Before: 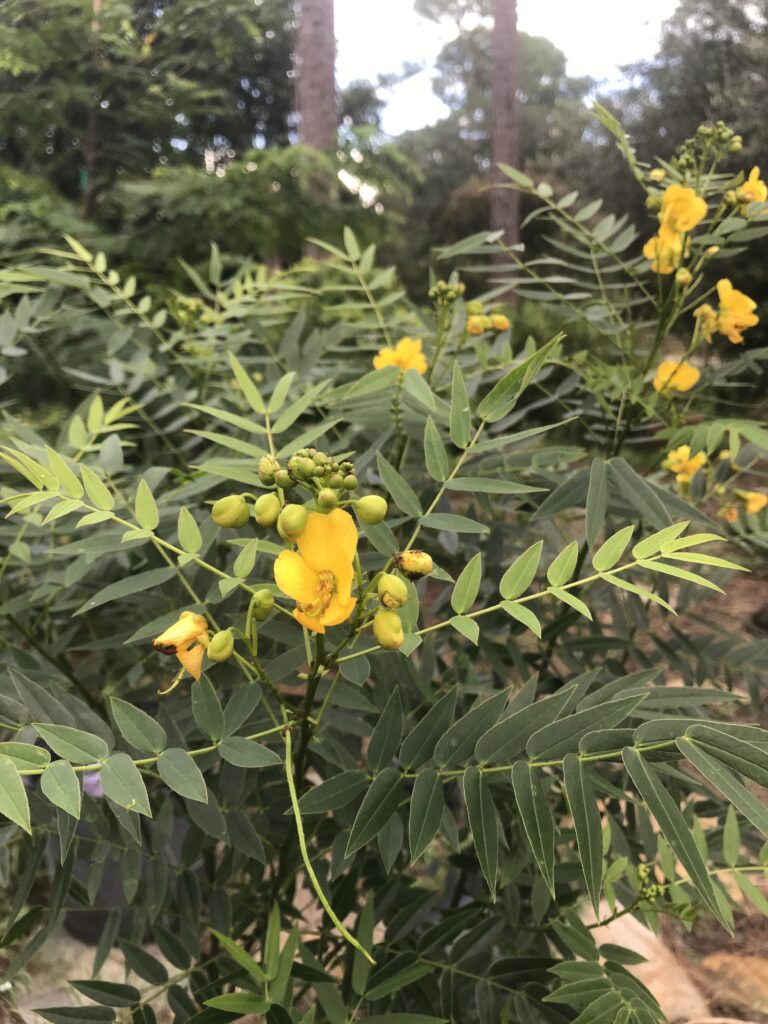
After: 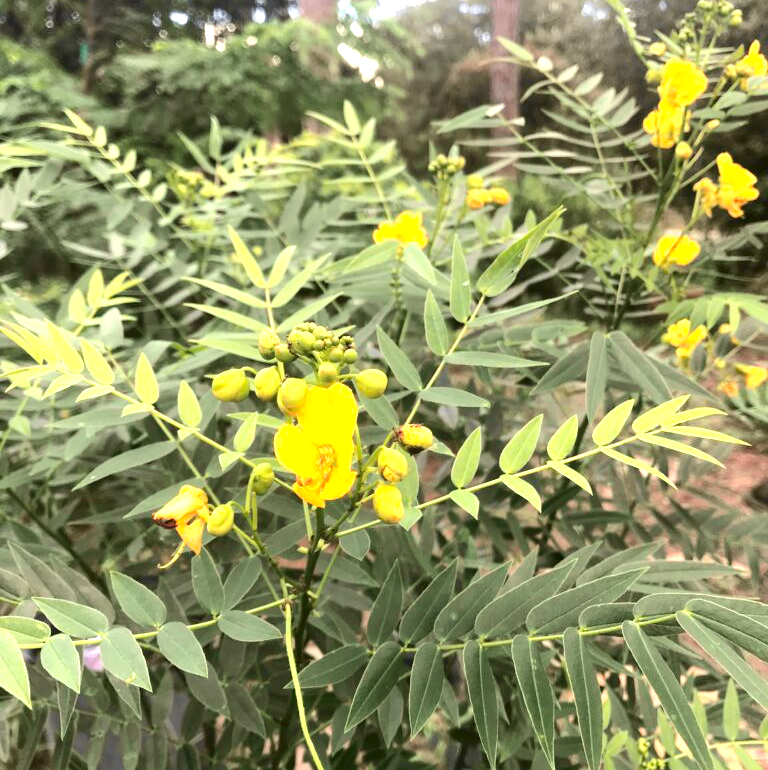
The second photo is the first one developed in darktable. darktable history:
tone curve: curves: ch0 [(0.003, 0) (0.066, 0.031) (0.163, 0.112) (0.264, 0.238) (0.395, 0.408) (0.517, 0.56) (0.684, 0.734) (0.791, 0.814) (1, 1)]; ch1 [(0, 0) (0.164, 0.115) (0.337, 0.332) (0.39, 0.398) (0.464, 0.461) (0.501, 0.5) (0.507, 0.5) (0.534, 0.532) (0.577, 0.59) (0.652, 0.681) (0.733, 0.749) (0.811, 0.796) (1, 1)]; ch2 [(0, 0) (0.337, 0.382) (0.464, 0.476) (0.501, 0.5) (0.527, 0.54) (0.551, 0.565) (0.6, 0.59) (0.687, 0.675) (1, 1)], color space Lab, independent channels, preserve colors none
exposure: exposure 1.094 EV, compensate highlight preservation false
crop and rotate: top 12.342%, bottom 12.366%
